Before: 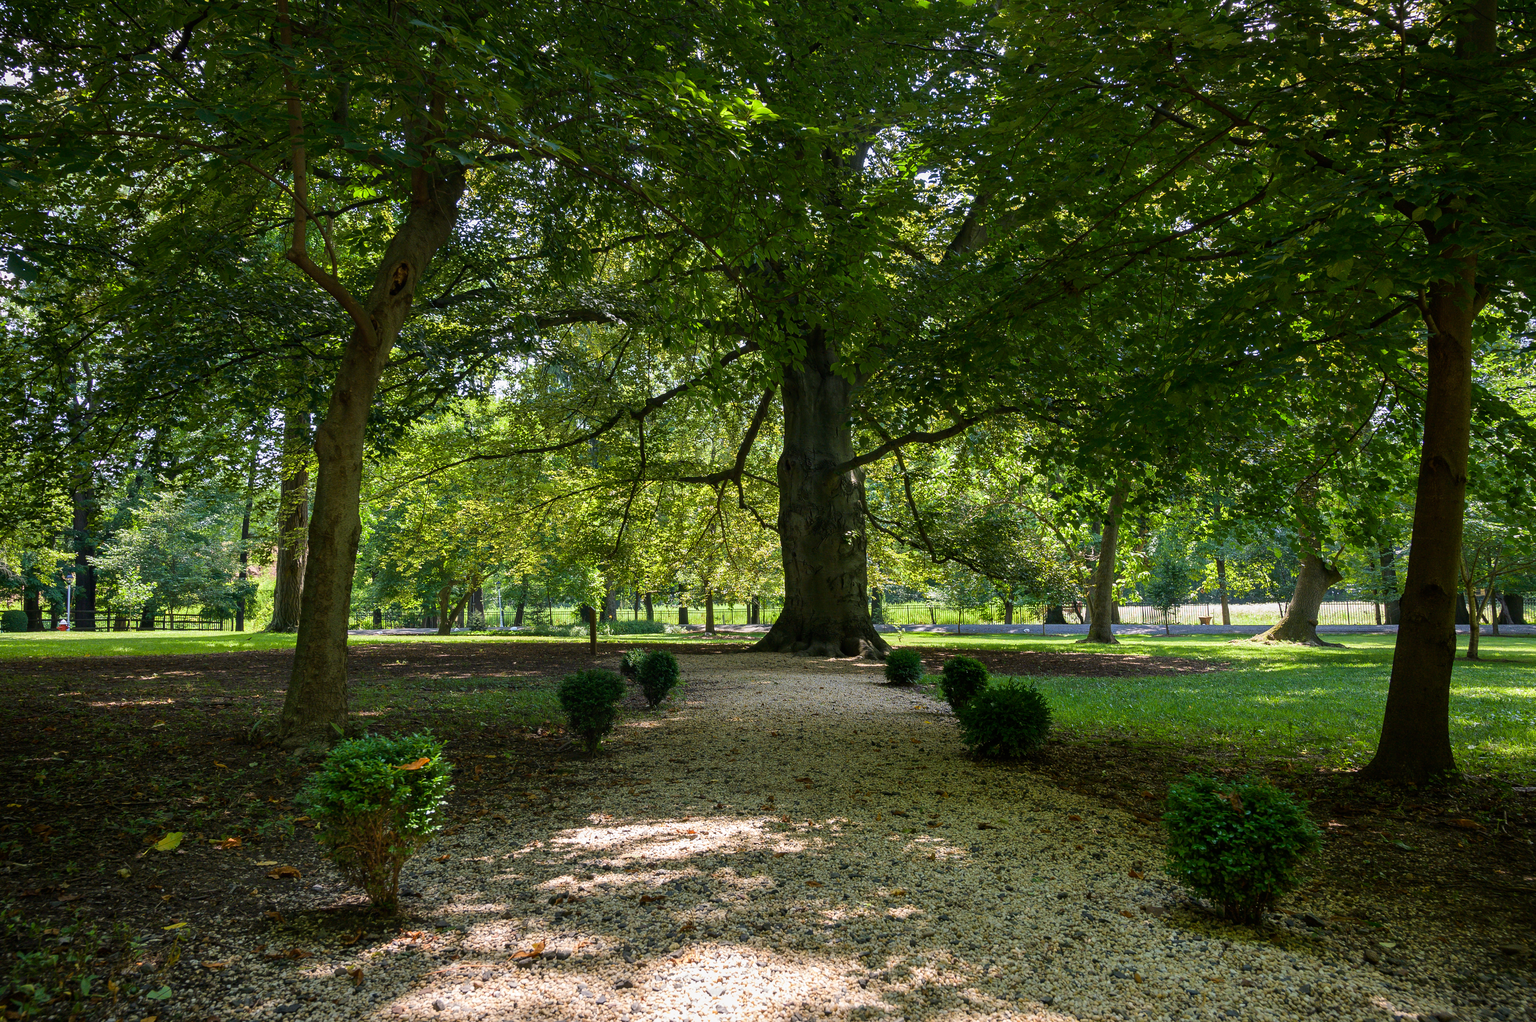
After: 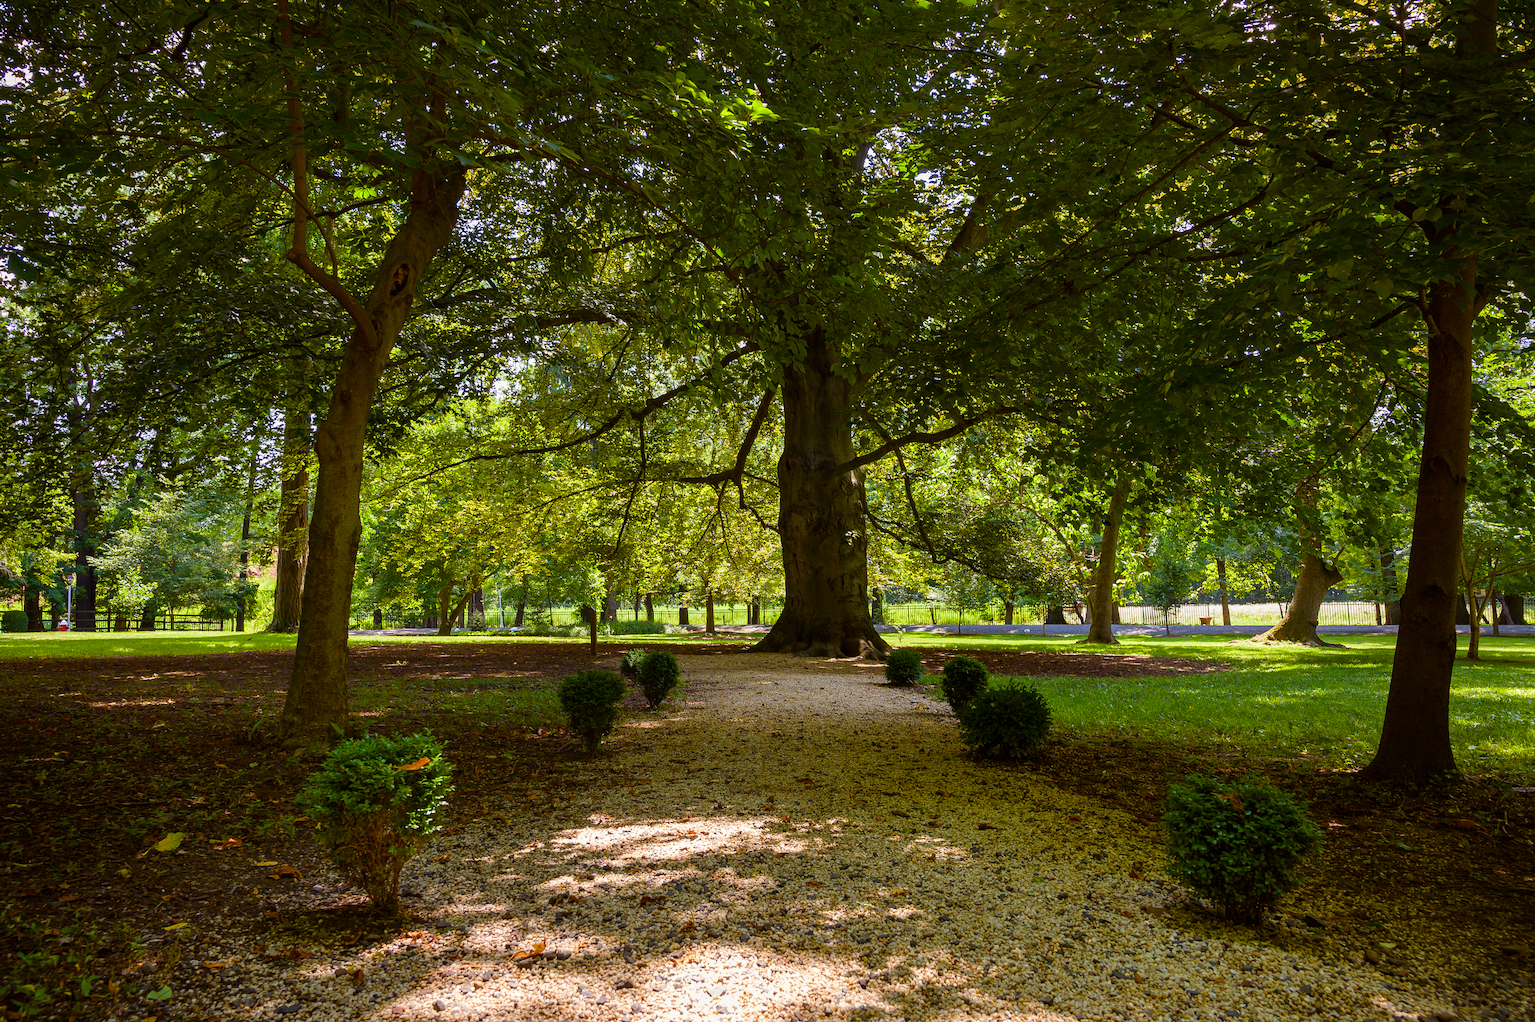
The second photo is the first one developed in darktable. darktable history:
color balance rgb: power › chroma 1.57%, power › hue 26°, linear chroma grading › global chroma 15.602%, perceptual saturation grading › global saturation 20%, perceptual saturation grading › highlights -25.452%, perceptual saturation grading › shadows 26.227%
